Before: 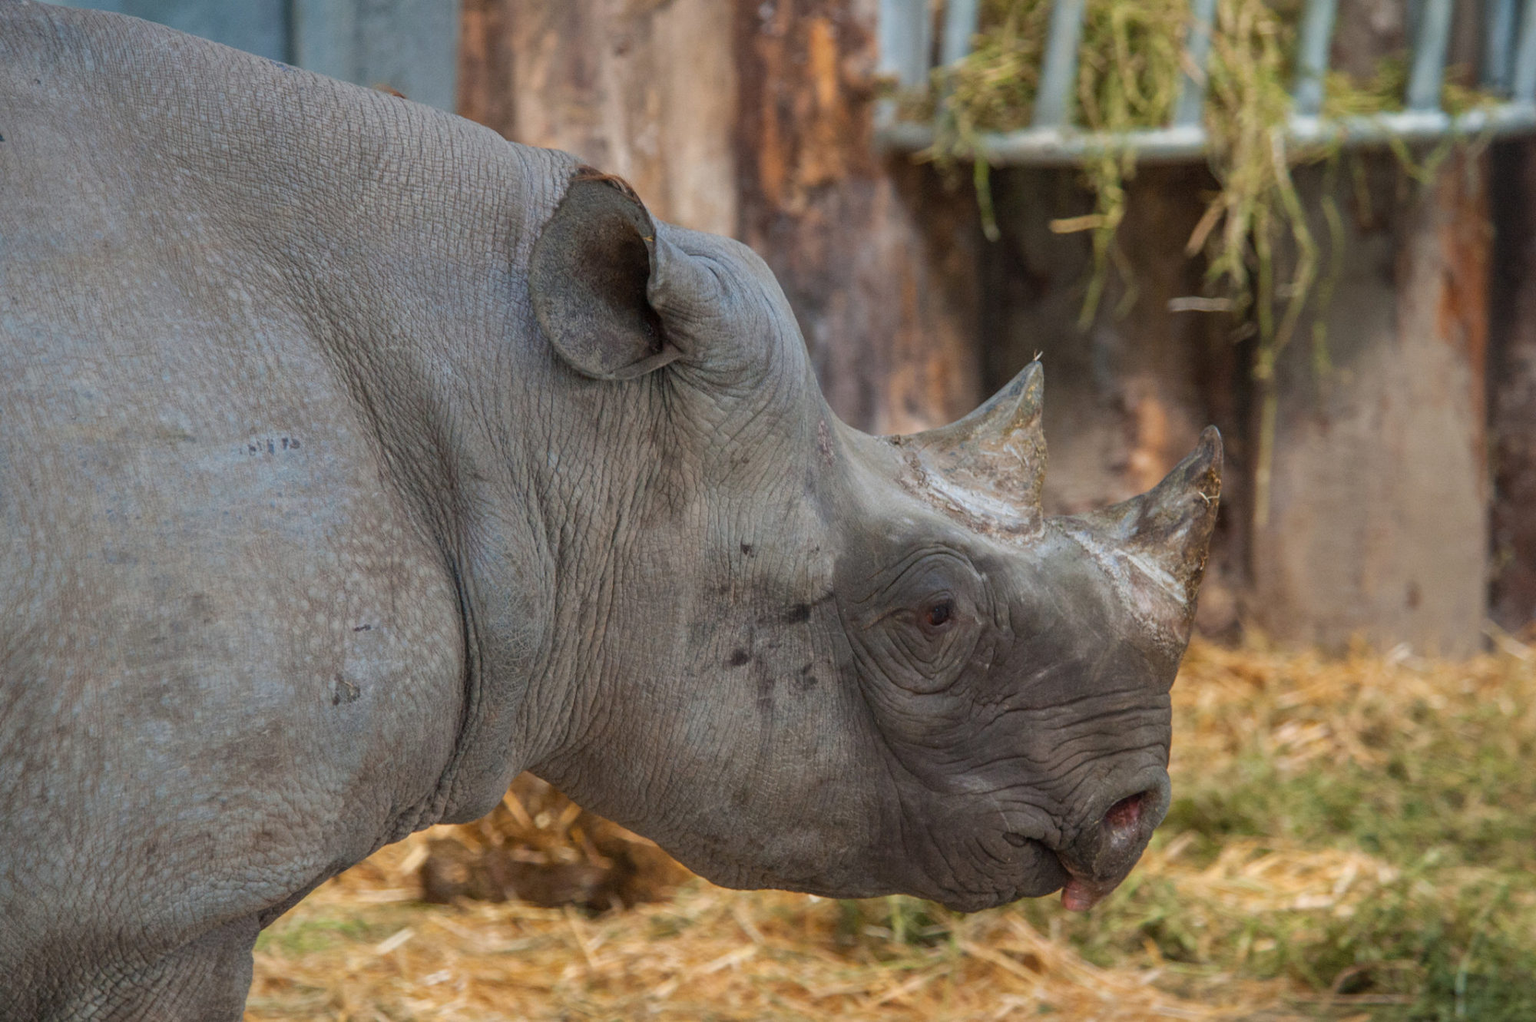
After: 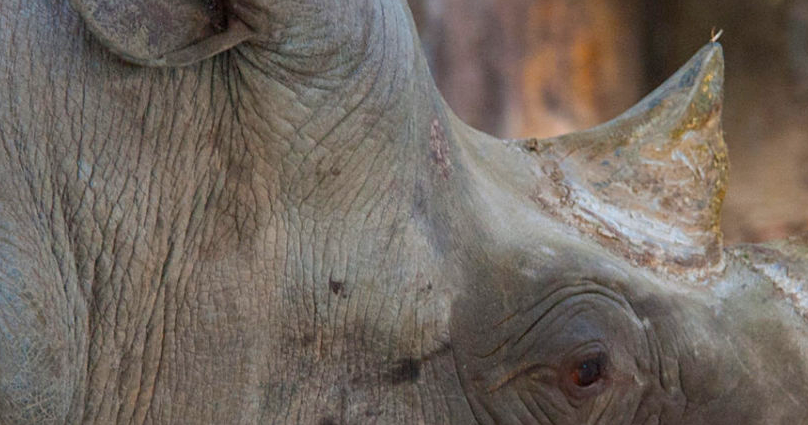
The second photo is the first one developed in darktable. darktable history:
crop: left 31.751%, top 32.172%, right 27.8%, bottom 35.83%
sharpen: amount 0.2
color balance rgb: linear chroma grading › global chroma 15%, perceptual saturation grading › global saturation 30%
